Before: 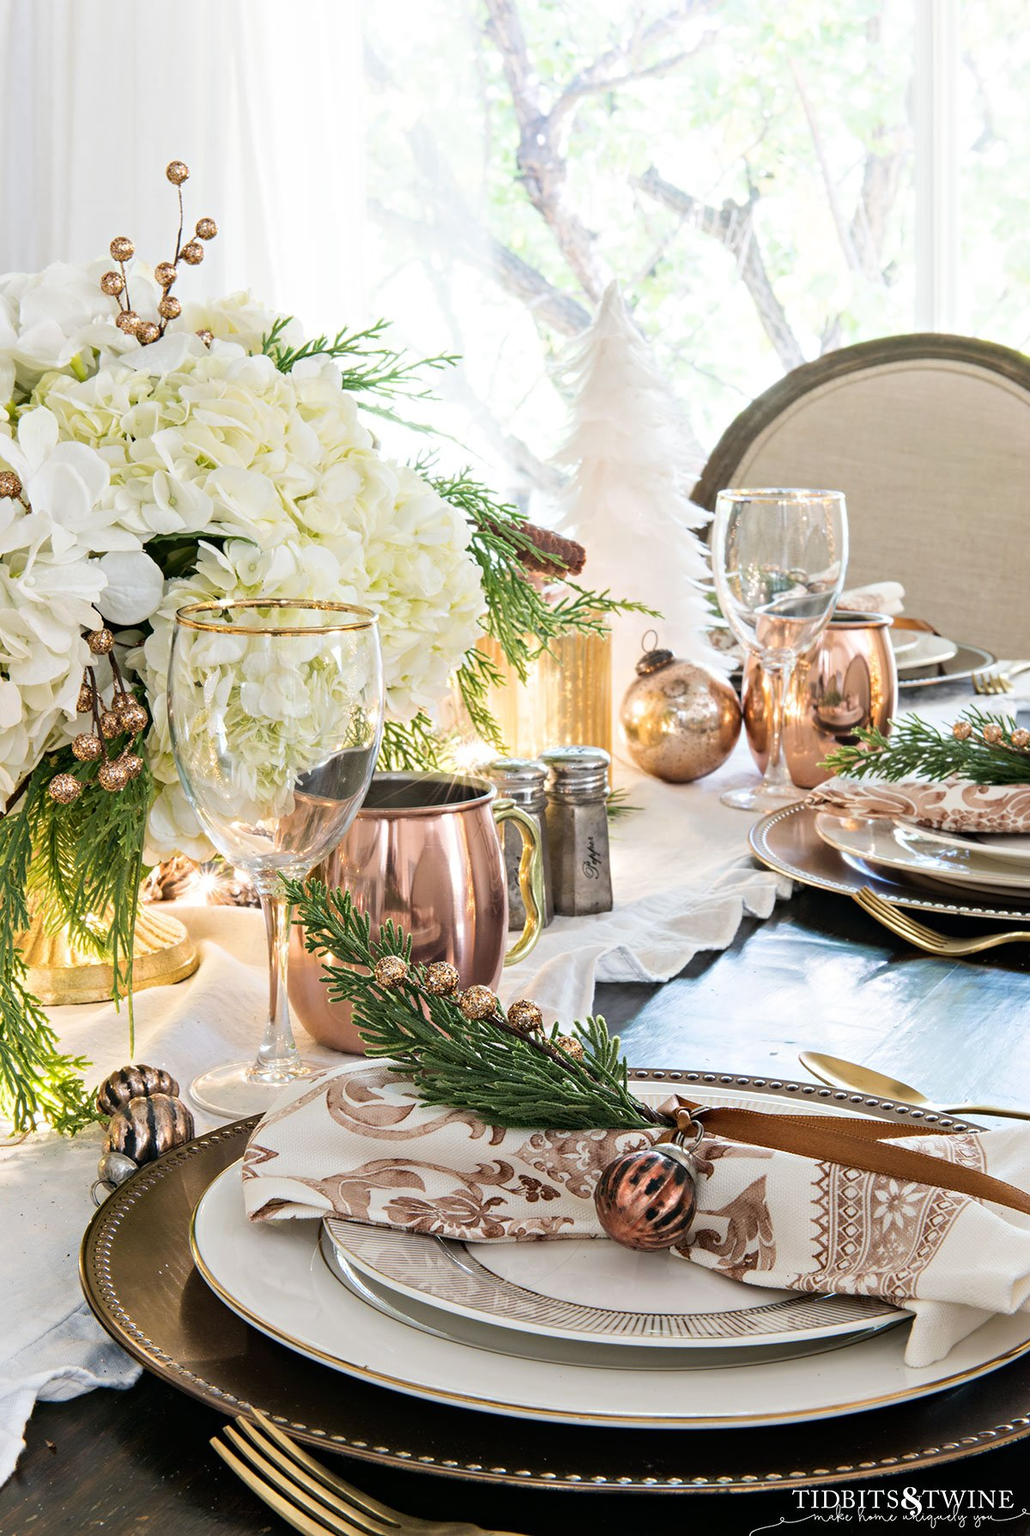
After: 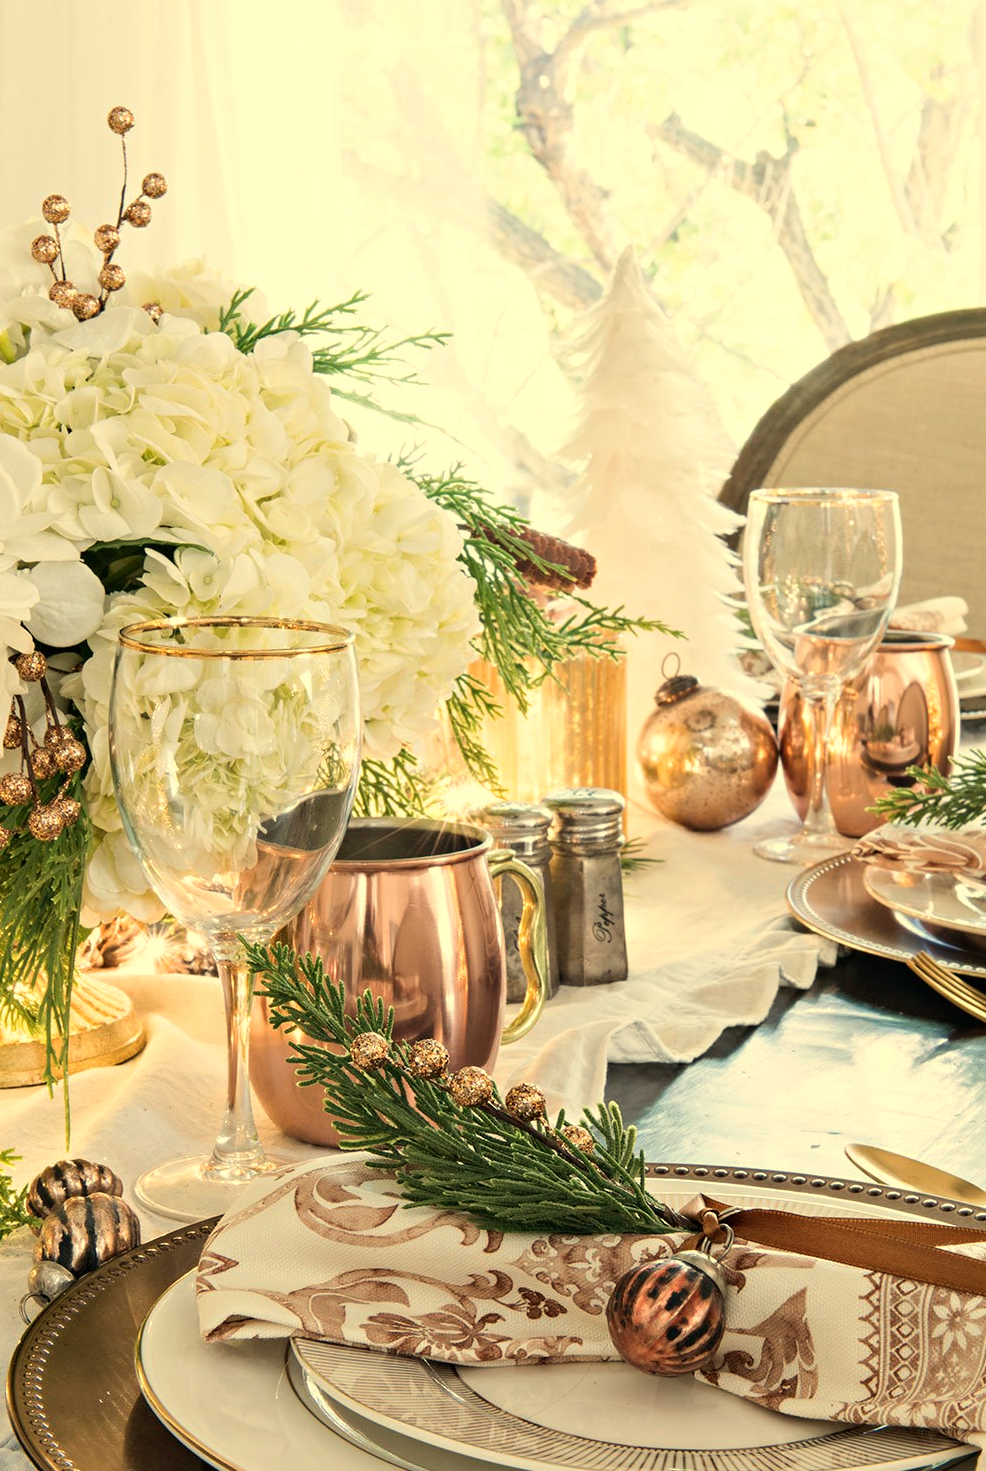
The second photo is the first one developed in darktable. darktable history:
crop and rotate: left 7.196%, top 4.574%, right 10.605%, bottom 13.178%
color balance rgb: on, module defaults
white balance: red 1.08, blue 0.791
